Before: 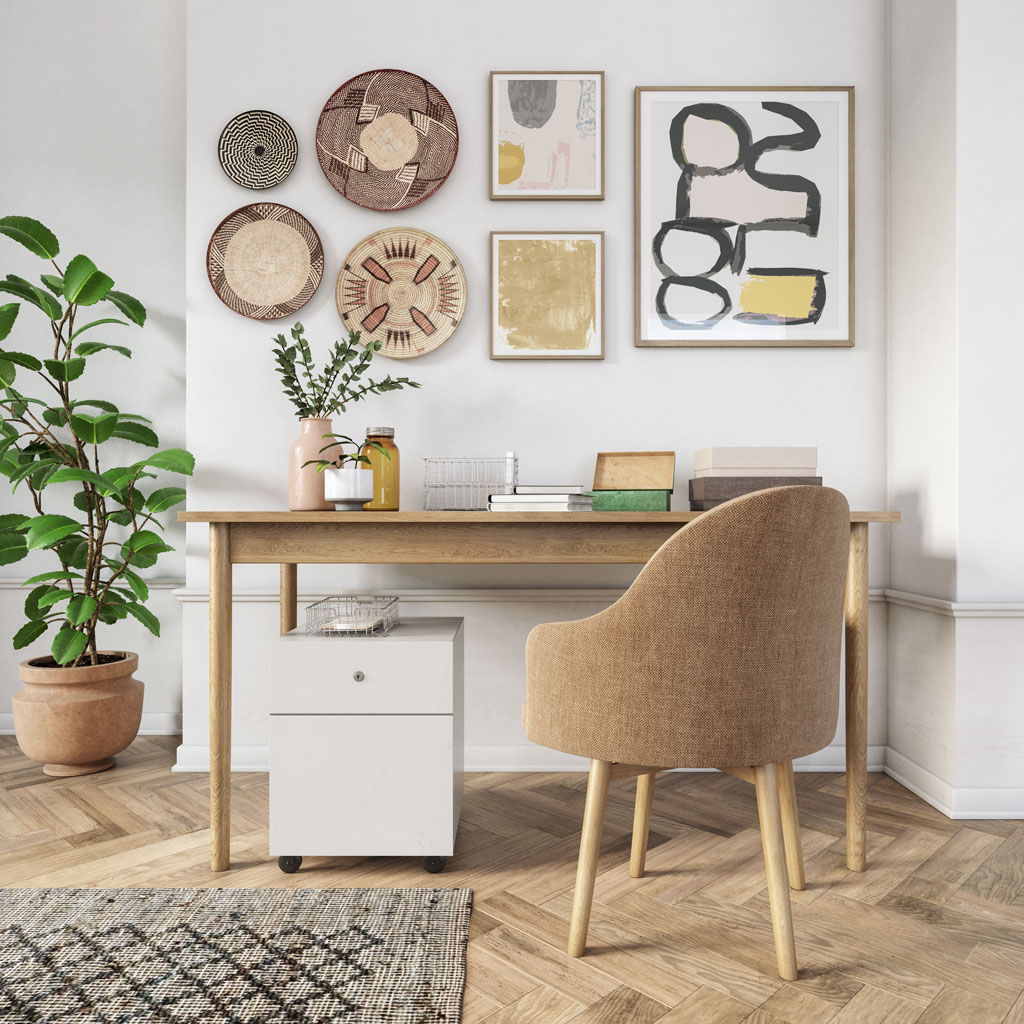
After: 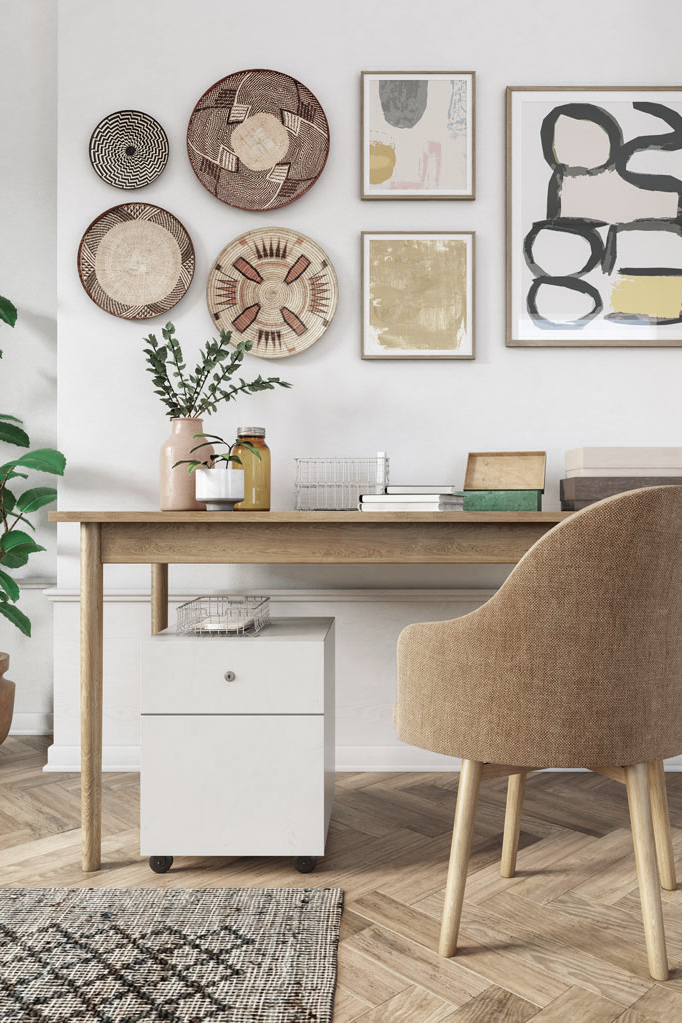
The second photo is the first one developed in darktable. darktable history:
crop and rotate: left 12.648%, right 20.685%
color zones: curves: ch0 [(0, 0.5) (0.125, 0.4) (0.25, 0.5) (0.375, 0.4) (0.5, 0.4) (0.625, 0.6) (0.75, 0.6) (0.875, 0.5)]; ch1 [(0, 0.35) (0.125, 0.45) (0.25, 0.35) (0.375, 0.35) (0.5, 0.35) (0.625, 0.35) (0.75, 0.45) (0.875, 0.35)]; ch2 [(0, 0.6) (0.125, 0.5) (0.25, 0.5) (0.375, 0.6) (0.5, 0.6) (0.625, 0.5) (0.75, 0.5) (0.875, 0.5)]
